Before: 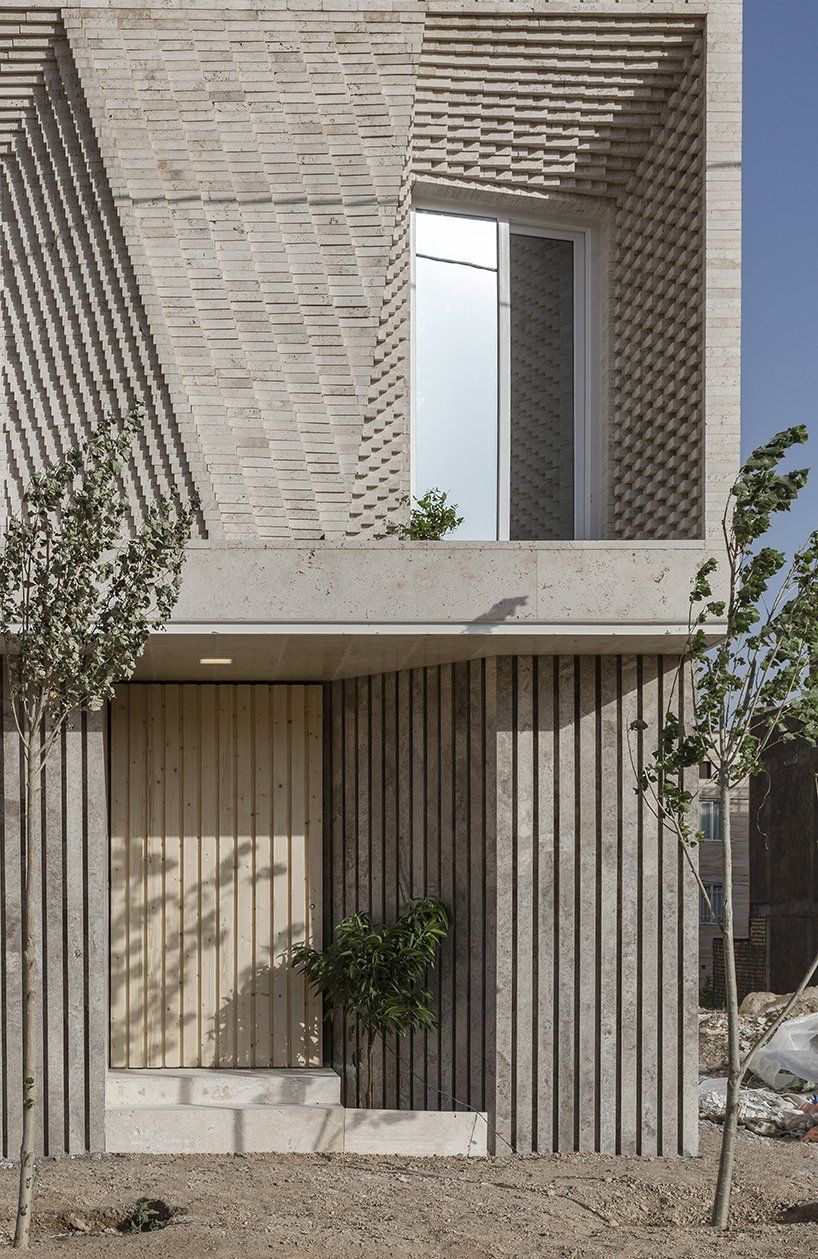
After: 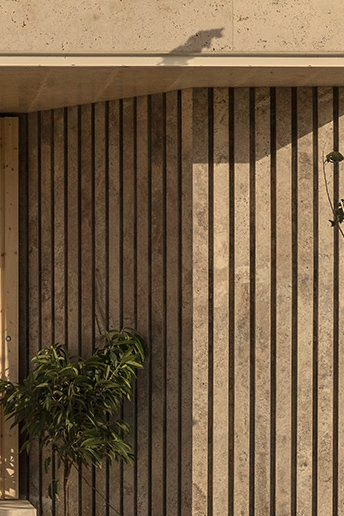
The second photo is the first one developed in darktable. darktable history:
tone equalizer: on, module defaults
crop: left 37.221%, top 45.169%, right 20.63%, bottom 13.777%
white balance: red 1.138, green 0.996, blue 0.812
